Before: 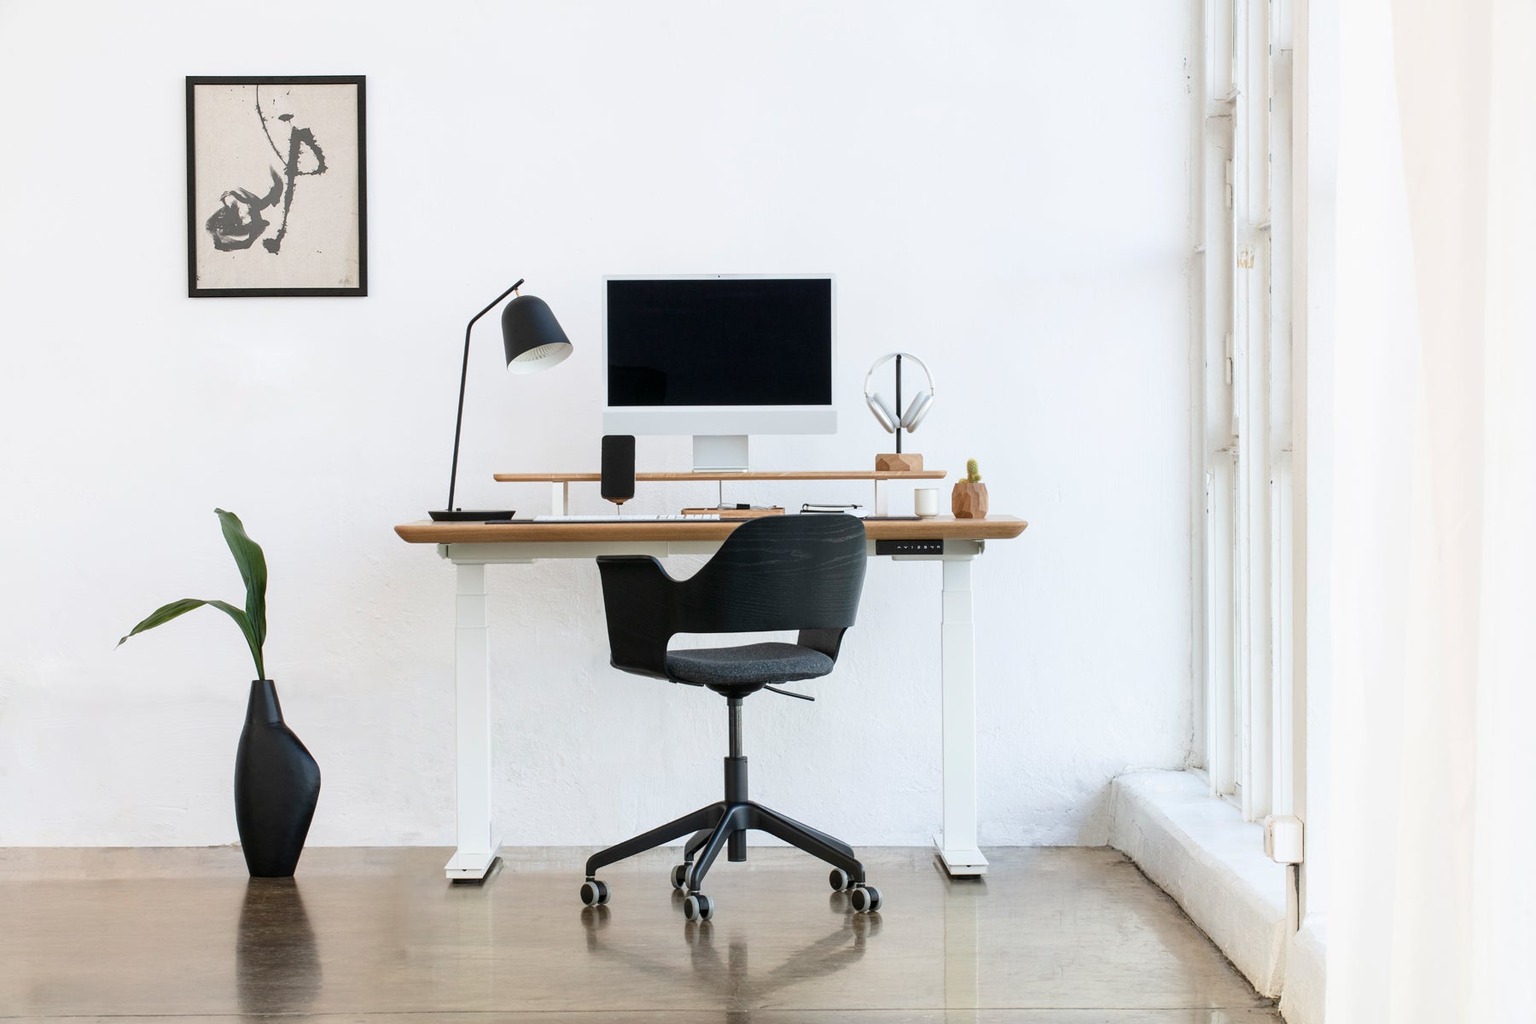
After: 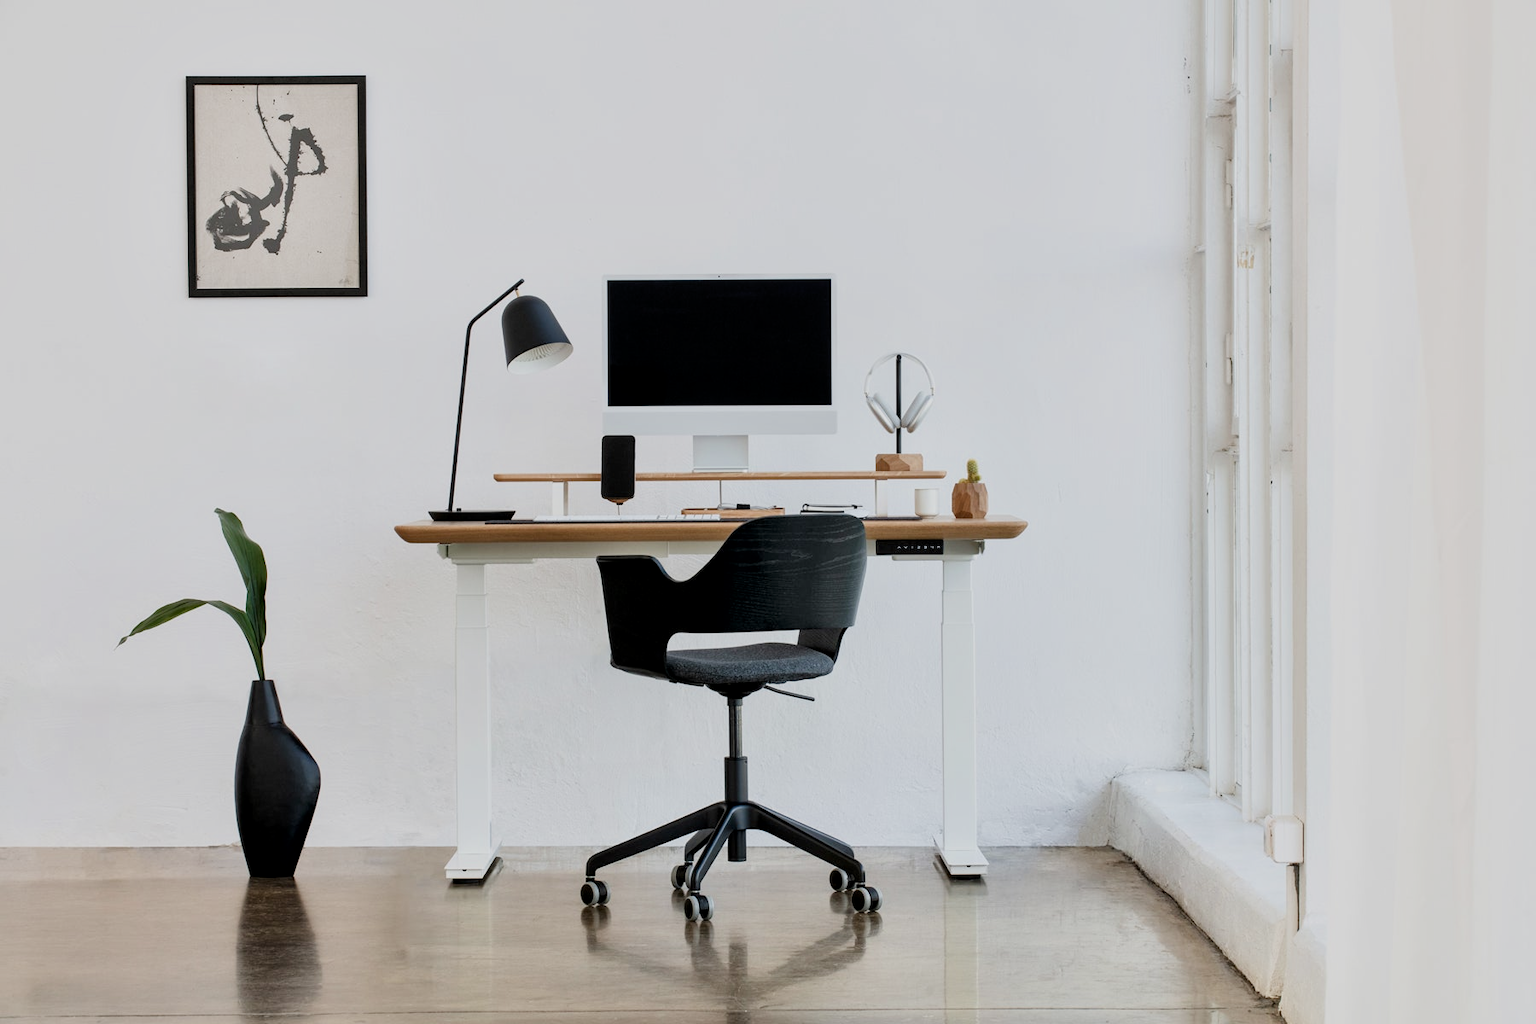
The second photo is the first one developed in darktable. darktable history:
filmic rgb: black relative exposure -7.65 EV, white relative exposure 4.56 EV, hardness 3.61
local contrast: mode bilateral grid, contrast 25, coarseness 60, detail 151%, midtone range 0.2
